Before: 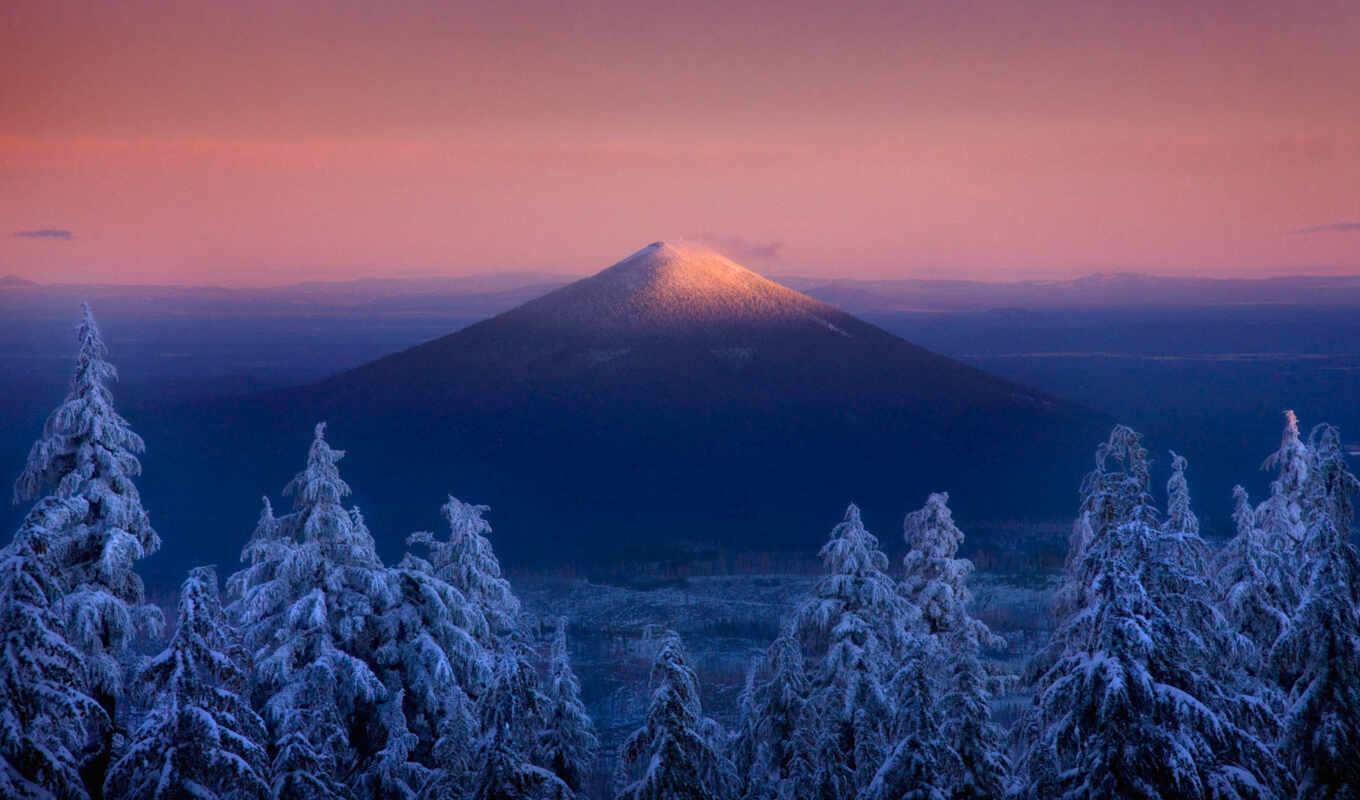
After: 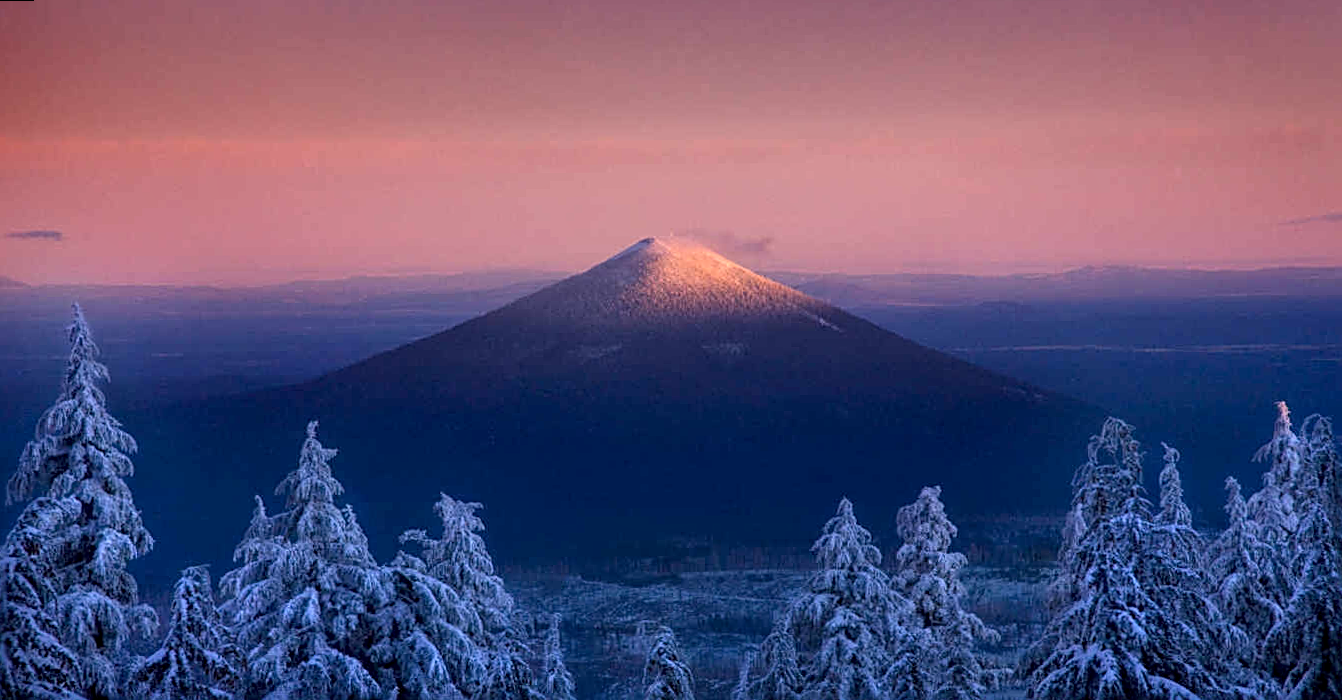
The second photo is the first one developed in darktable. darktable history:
sharpen: radius 2.584, amount 0.688
crop and rotate: top 0%, bottom 11.49%
rotate and perspective: rotation -0.45°, automatic cropping original format, crop left 0.008, crop right 0.992, crop top 0.012, crop bottom 0.988
local contrast: on, module defaults
